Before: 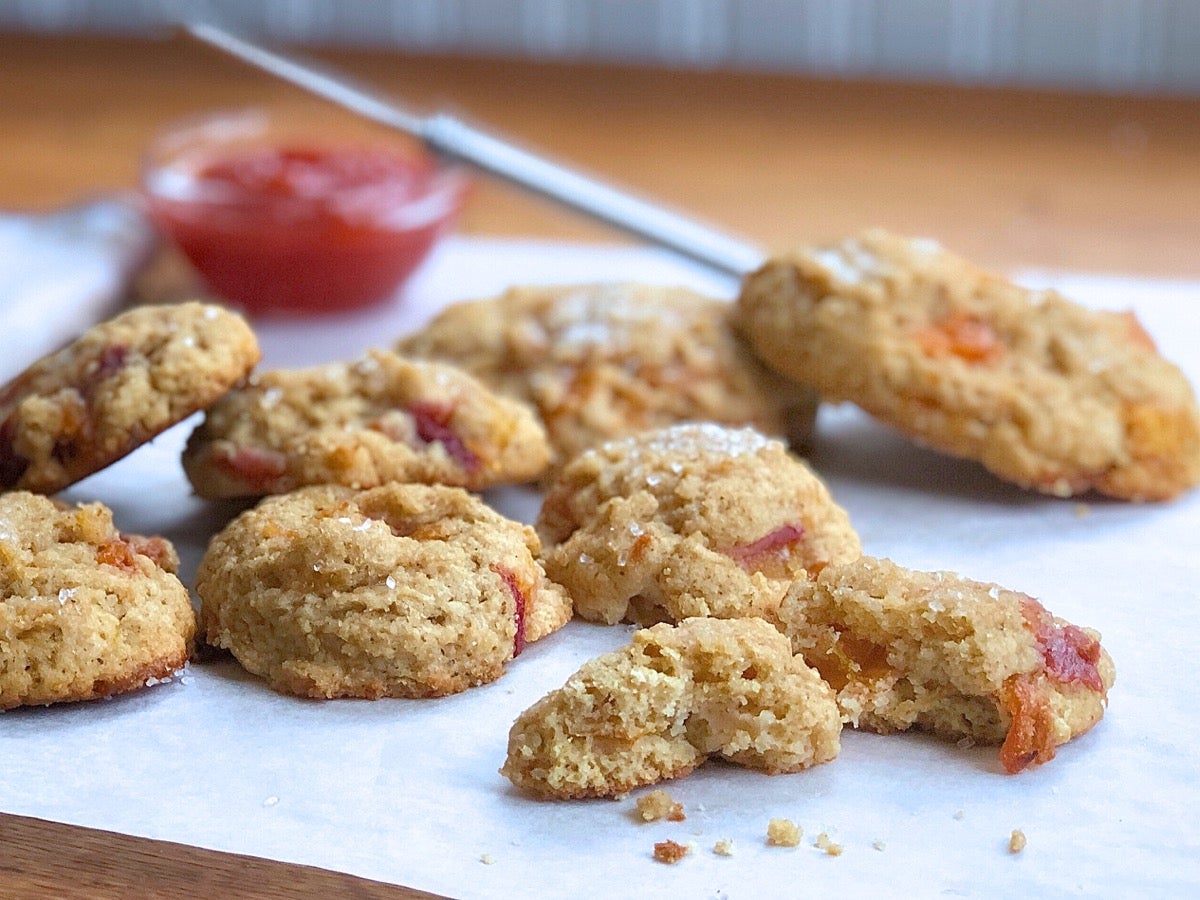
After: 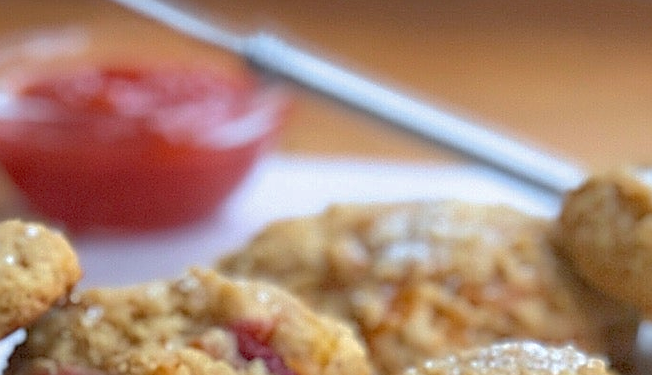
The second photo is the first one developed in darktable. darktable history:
shadows and highlights: on, module defaults
sharpen: on, module defaults
crop: left 14.948%, top 9.117%, right 30.647%, bottom 49.131%
